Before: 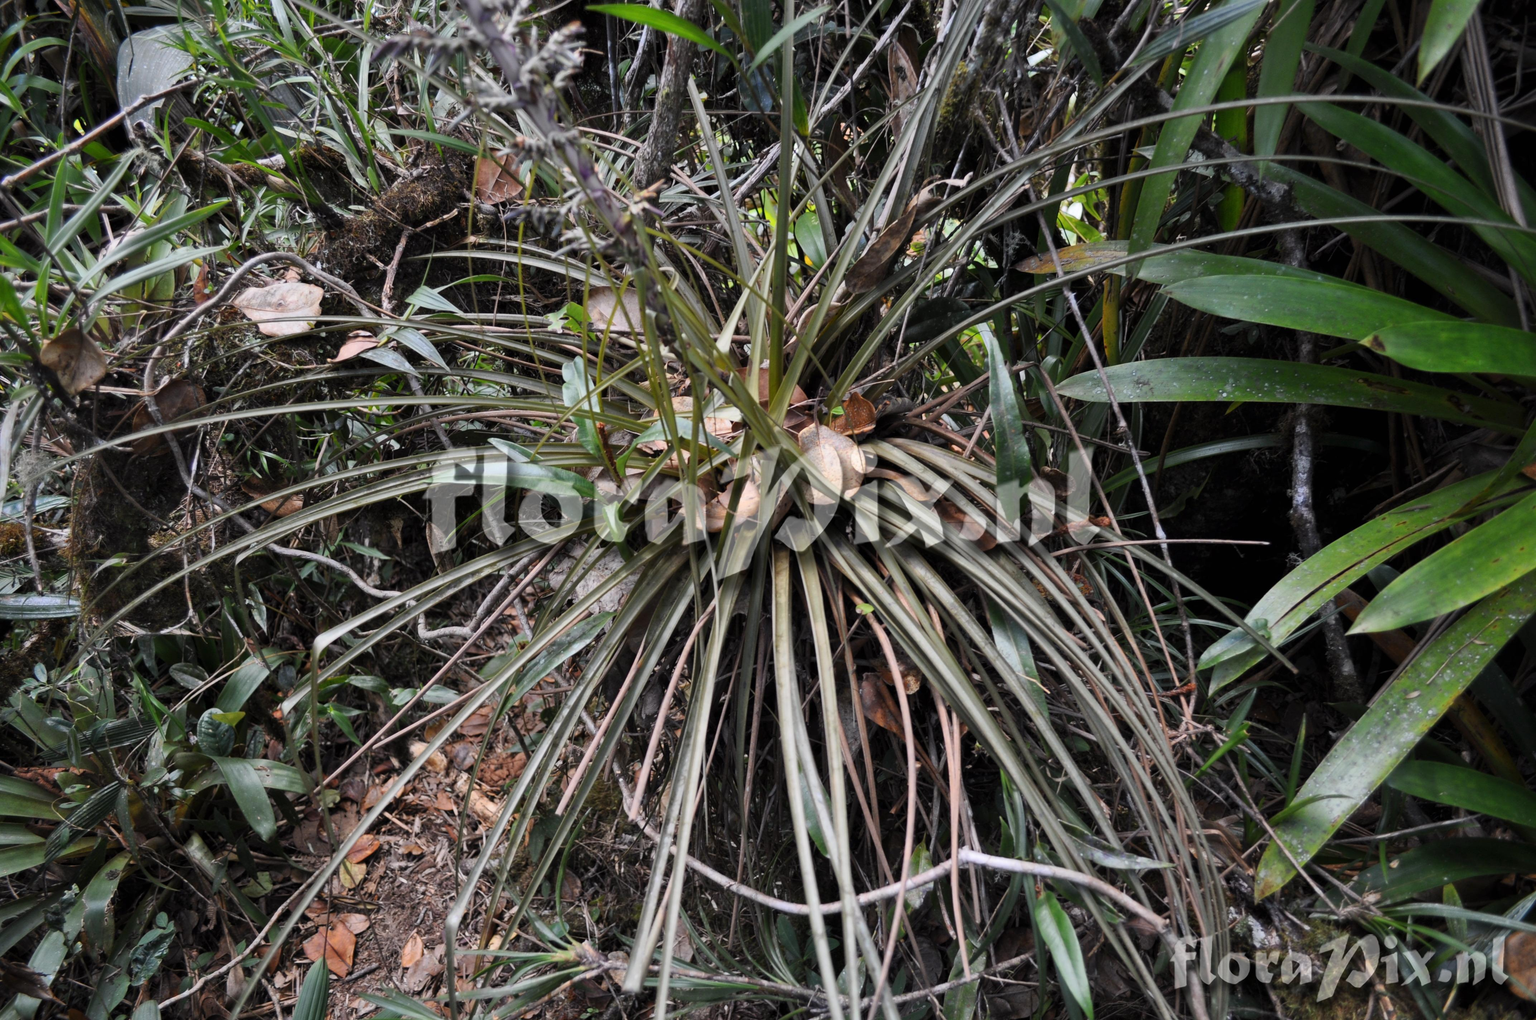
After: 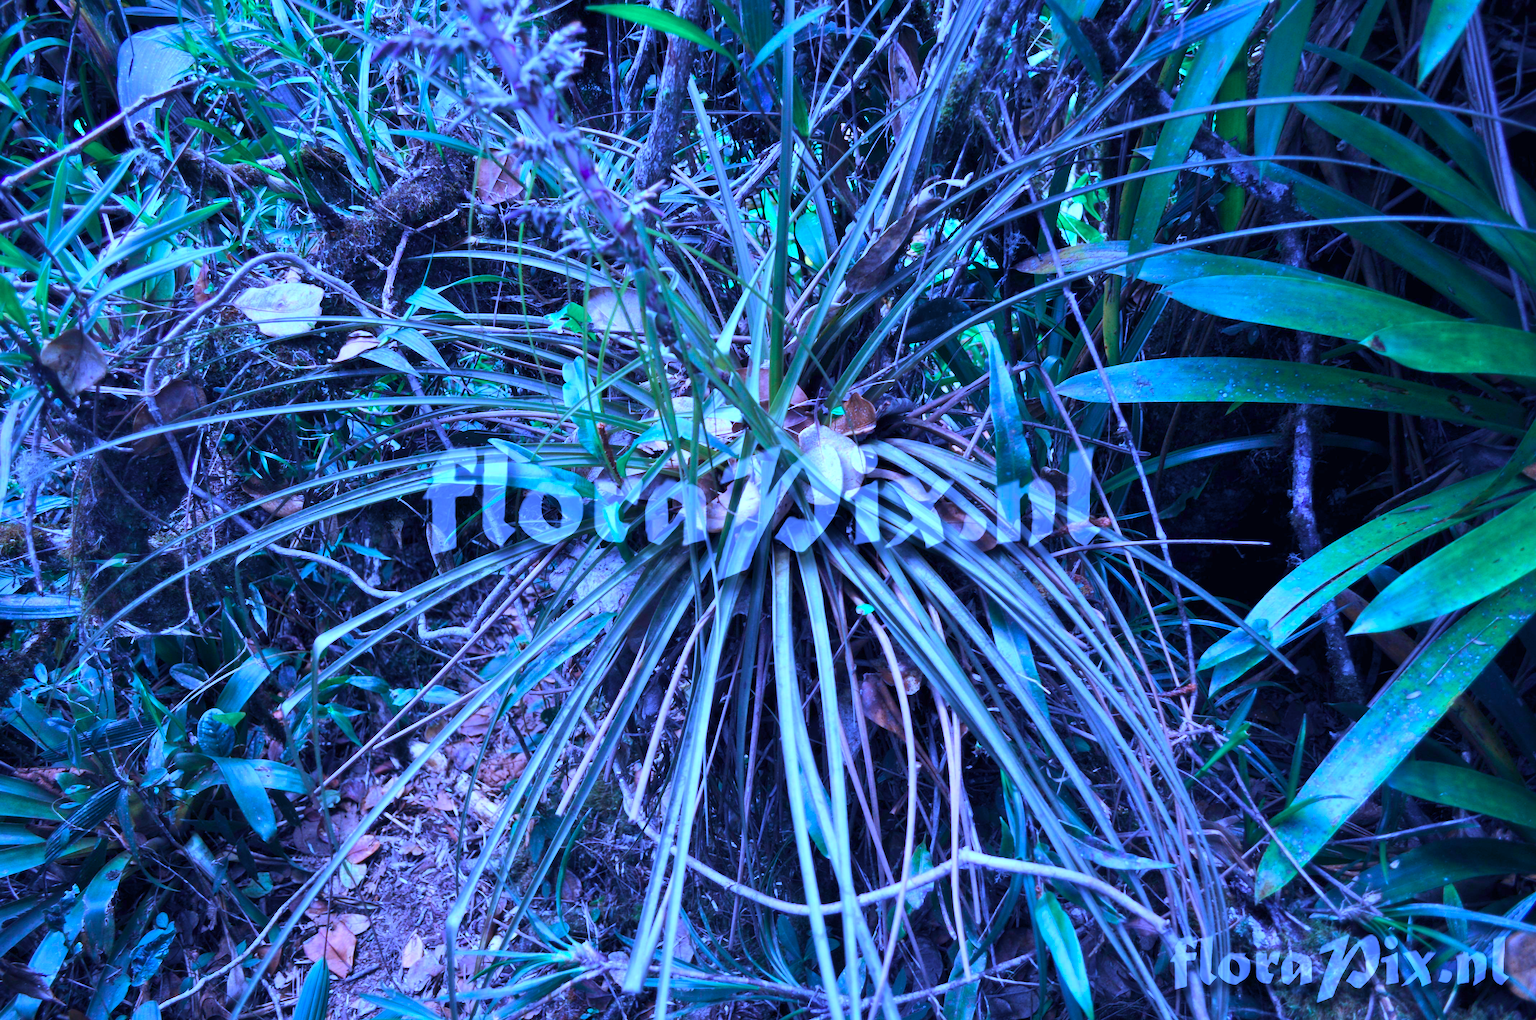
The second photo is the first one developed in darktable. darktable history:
exposure: black level correction 0, exposure 0.7 EV, compensate exposure bias true, compensate highlight preservation false
color calibration: output R [0.948, 0.091, -0.04, 0], output G [-0.3, 1.384, -0.085, 0], output B [-0.108, 0.061, 1.08, 0], illuminant as shot in camera, x 0.484, y 0.43, temperature 2405.29 K
